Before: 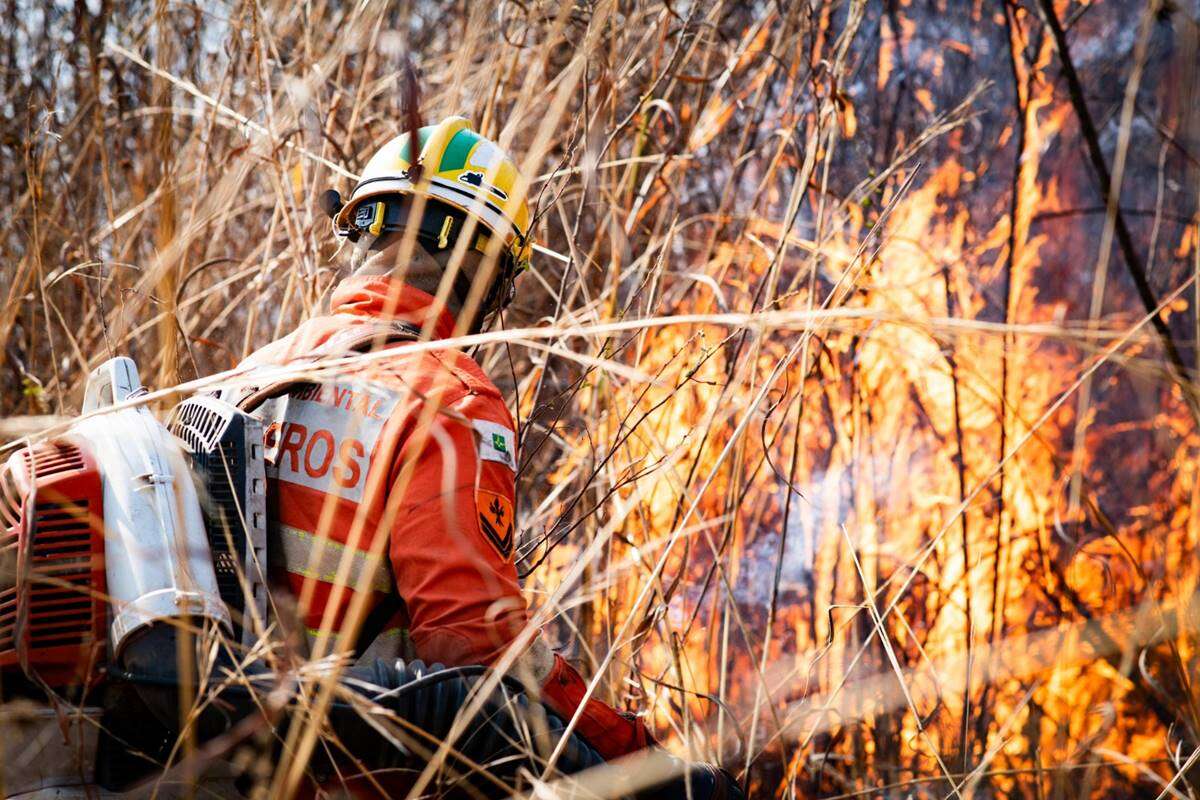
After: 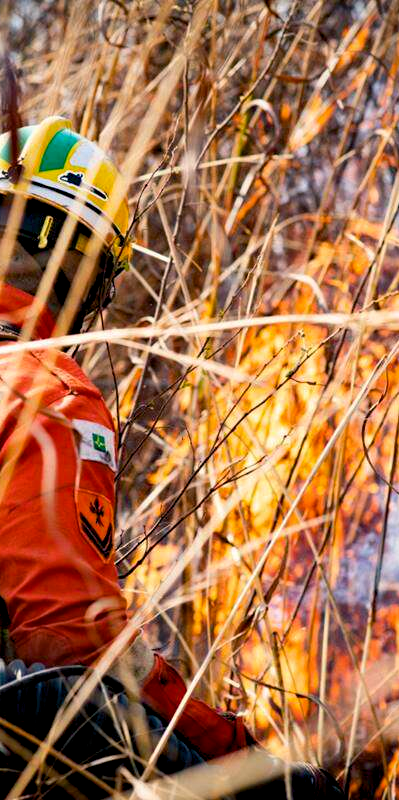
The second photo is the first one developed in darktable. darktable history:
crop: left 33.36%, right 33.36%
color balance rgb: shadows lift › chroma 2%, shadows lift › hue 217.2°, power › hue 60°, highlights gain › chroma 1%, highlights gain › hue 69.6°, global offset › luminance -0.5%, perceptual saturation grading › global saturation 15%, global vibrance 15%
